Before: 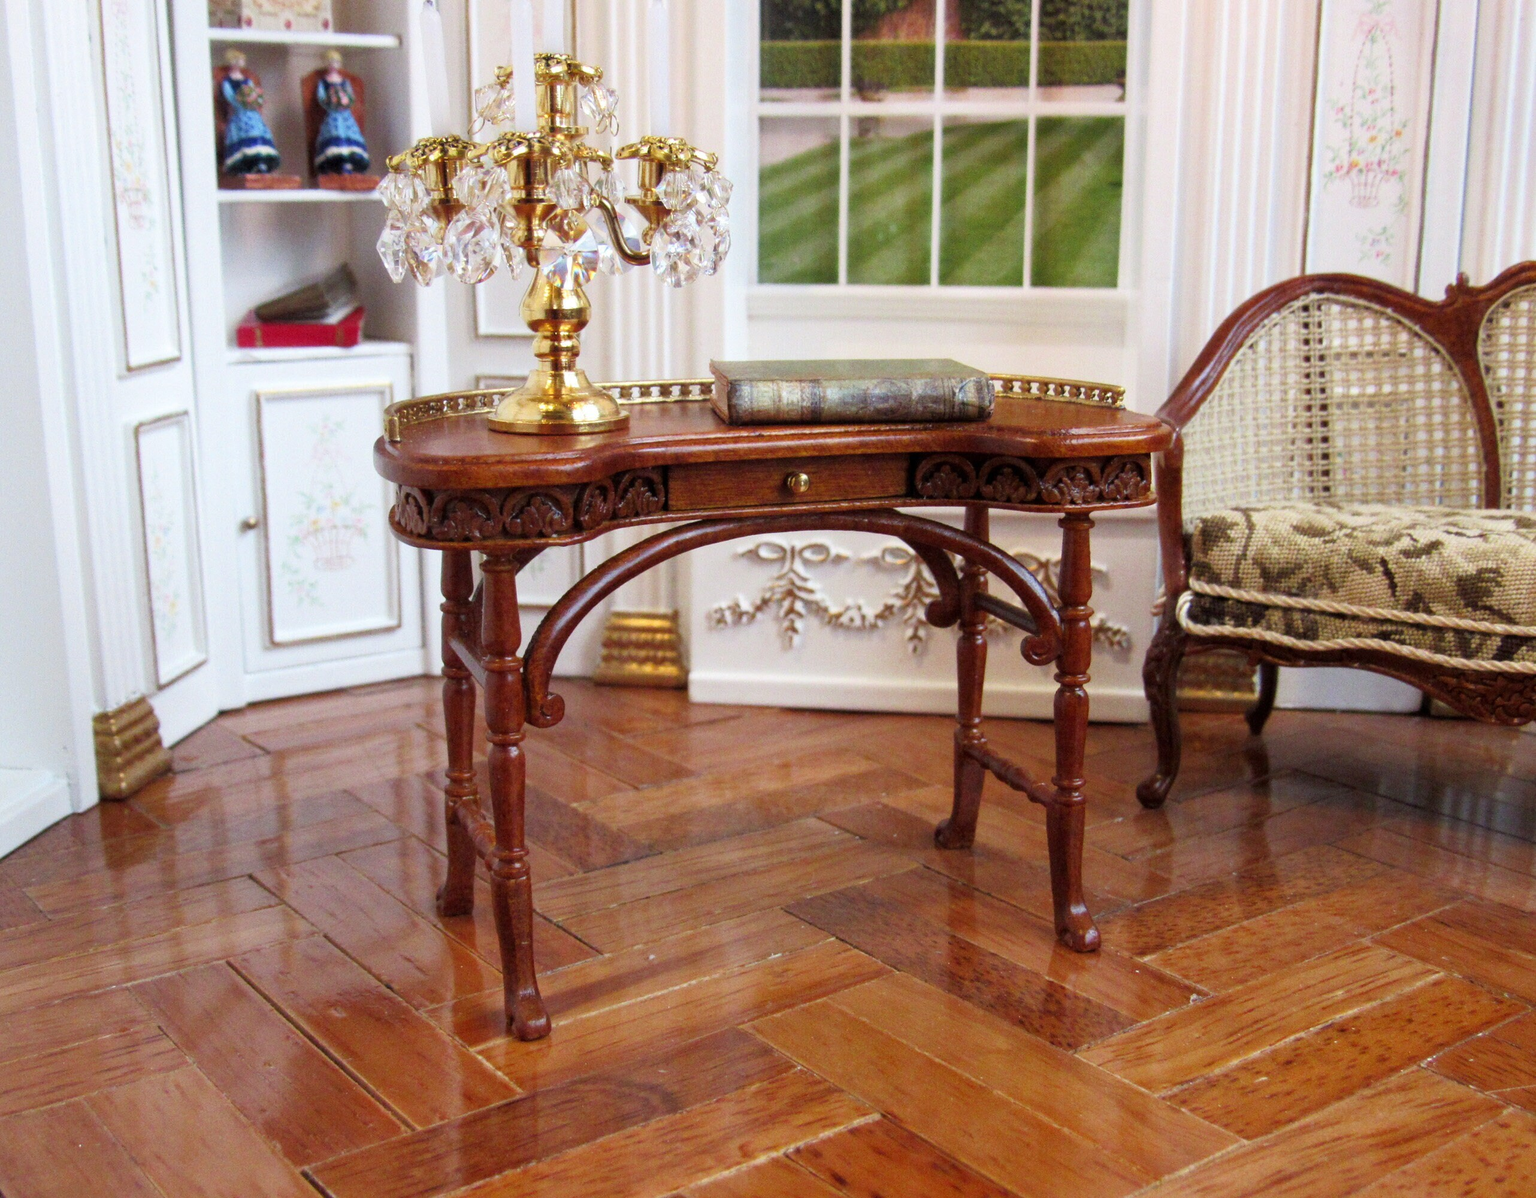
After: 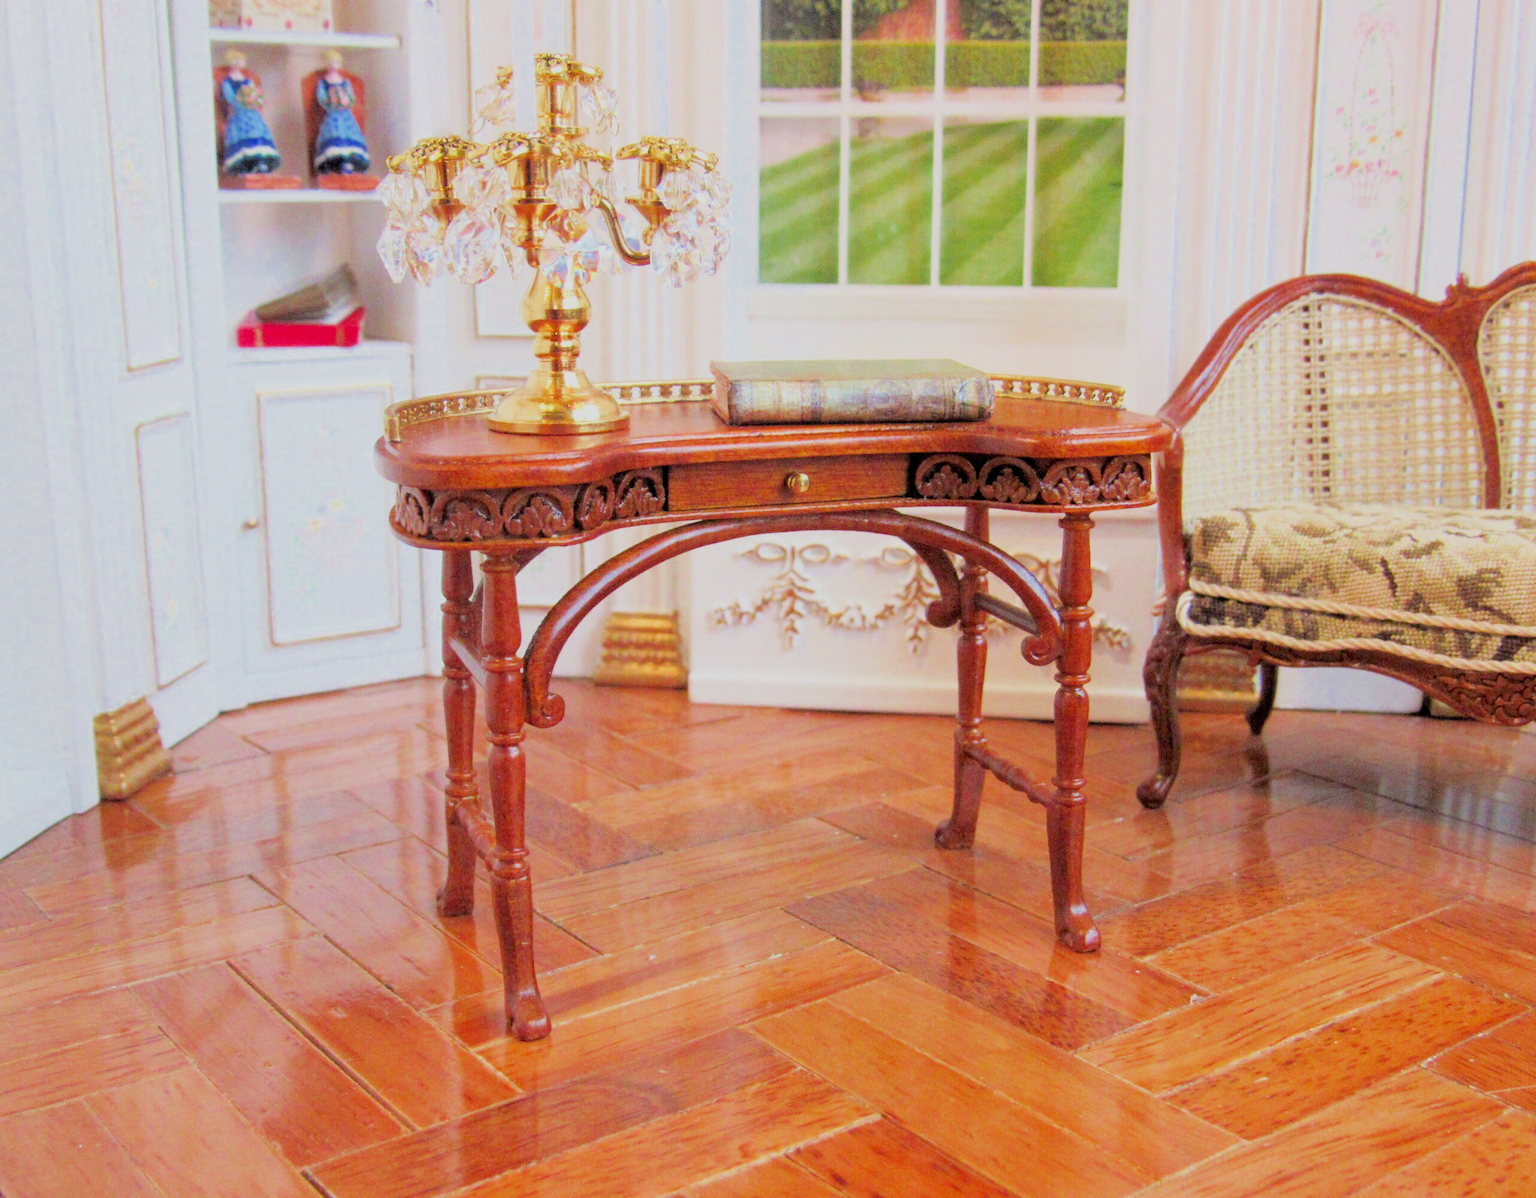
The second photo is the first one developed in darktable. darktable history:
filmic rgb: middle gray luminance 3.63%, black relative exposure -5.96 EV, white relative exposure 6.34 EV, dynamic range scaling 22.15%, target black luminance 0%, hardness 2.29, latitude 45.29%, contrast 0.787, highlights saturation mix 99.36%, shadows ↔ highlights balance 0.032%, add noise in highlights 0.001, preserve chrominance max RGB, color science v3 (2019), use custom middle-gray values true, contrast in highlights soft
shadows and highlights: radius 122.1, shadows 21.75, white point adjustment -9.65, highlights -13.03, soften with gaussian
